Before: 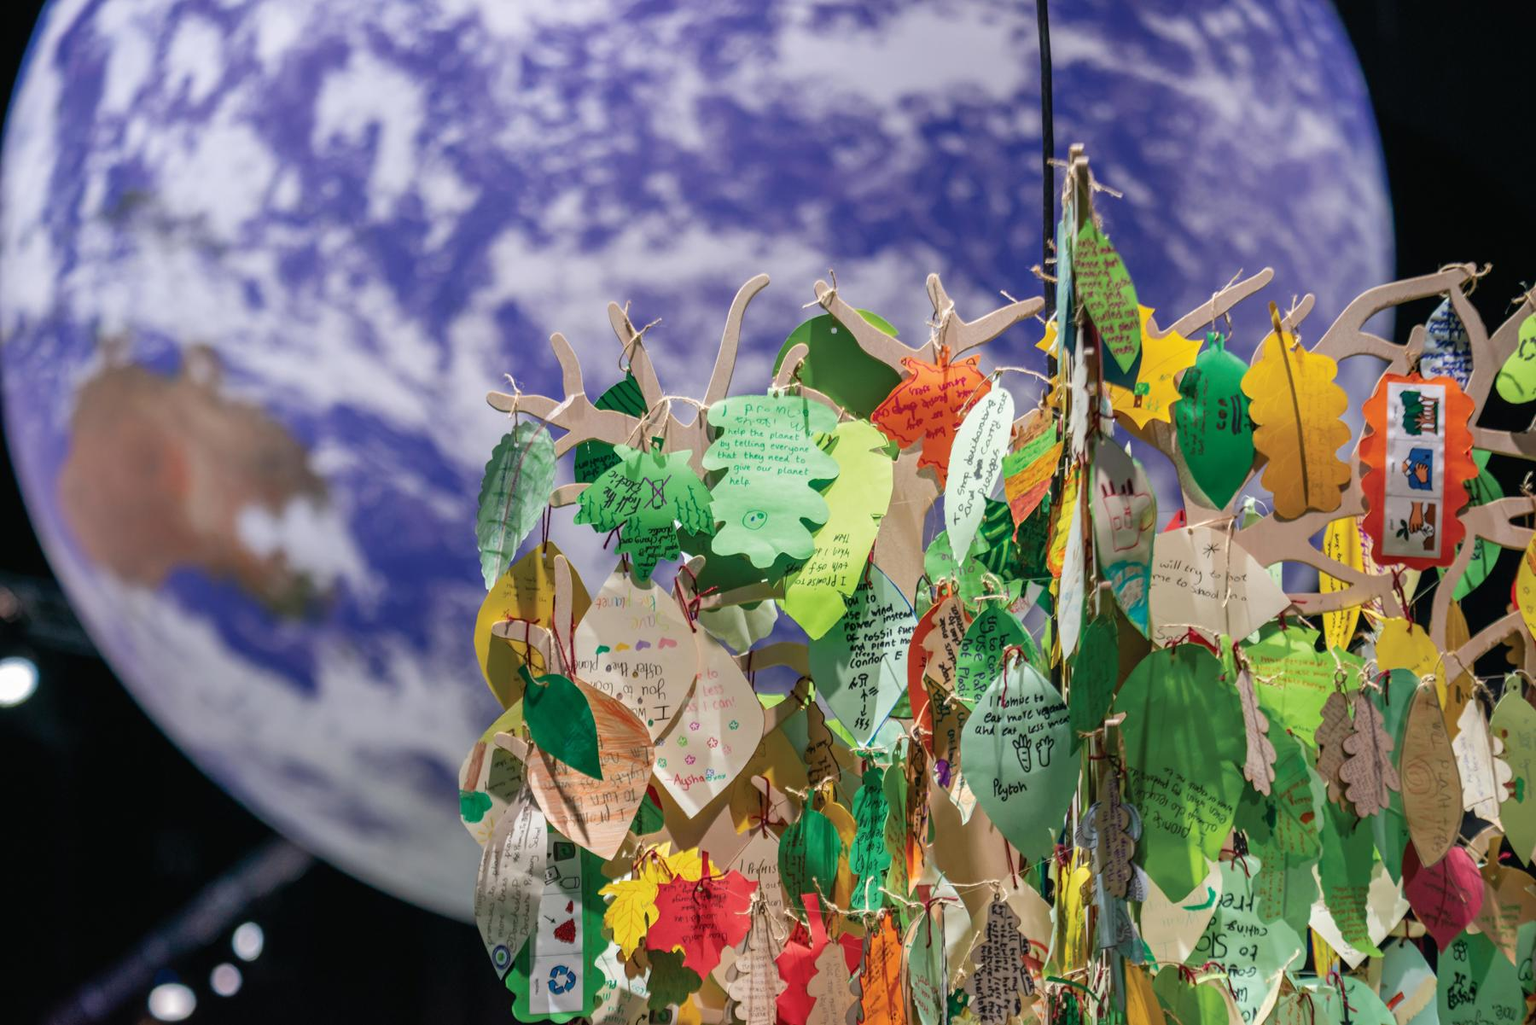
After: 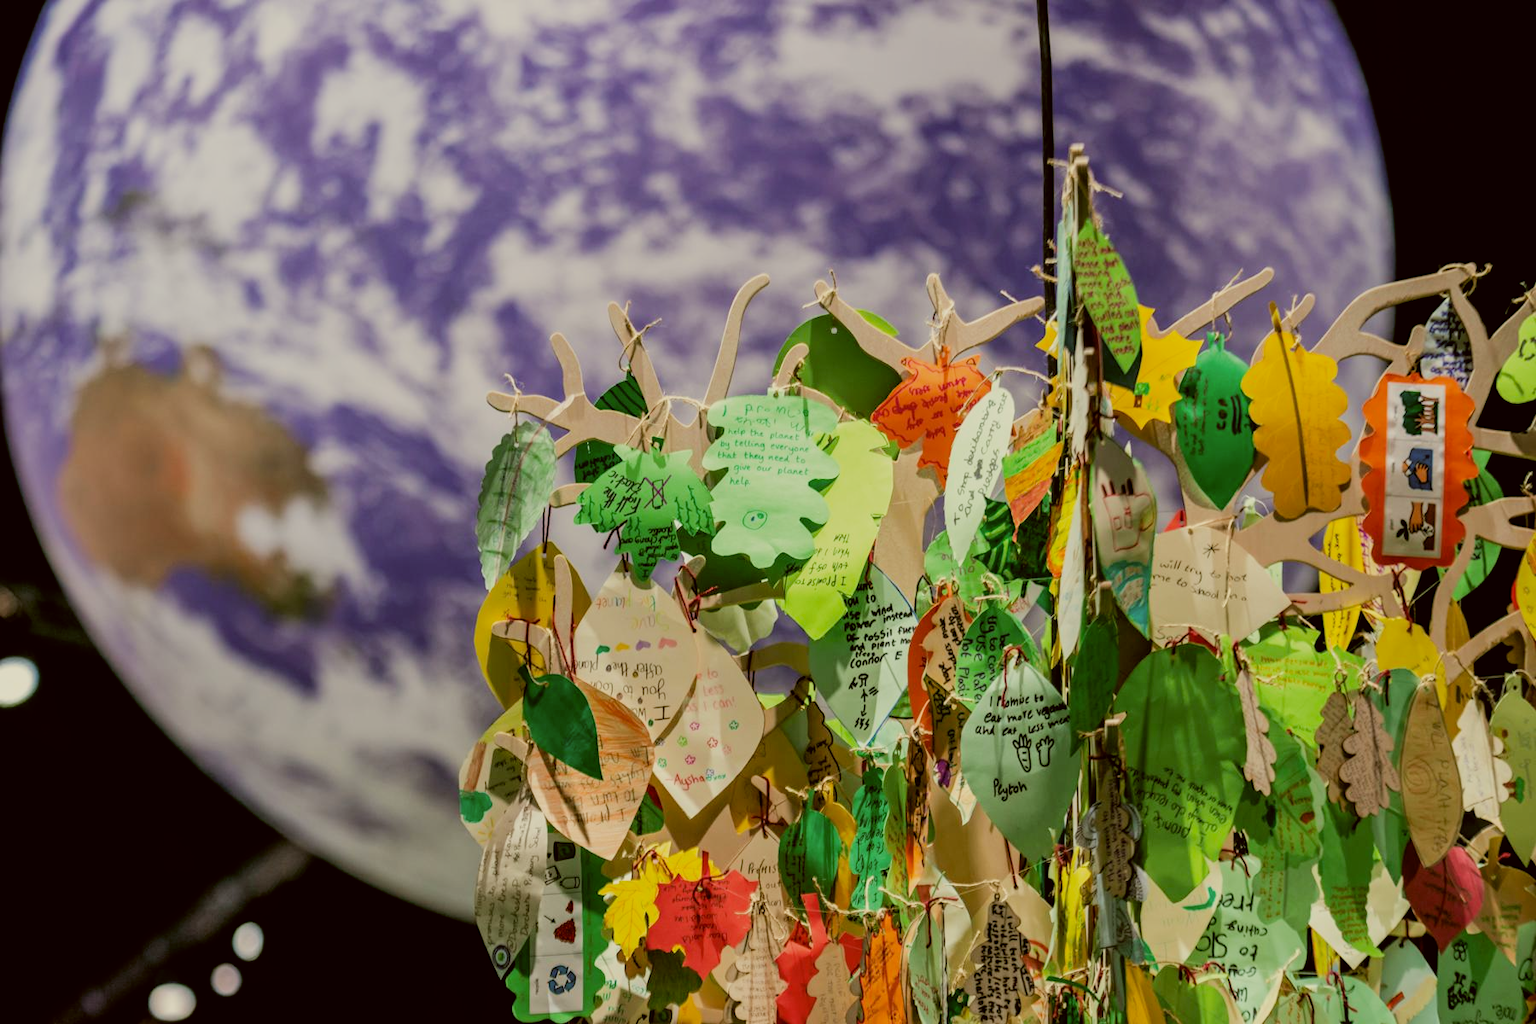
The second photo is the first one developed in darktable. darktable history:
color correction: highlights a* -1.78, highlights b* 10.17, shadows a* 0.849, shadows b* 19.11
exposure: black level correction 0.001, compensate highlight preservation false
filmic rgb: middle gray luminance 28.75%, black relative exposure -10.33 EV, white relative exposure 5.49 EV, target black luminance 0%, hardness 3.91, latitude 2.89%, contrast 1.123, highlights saturation mix 4.07%, shadows ↔ highlights balance 14.73%
